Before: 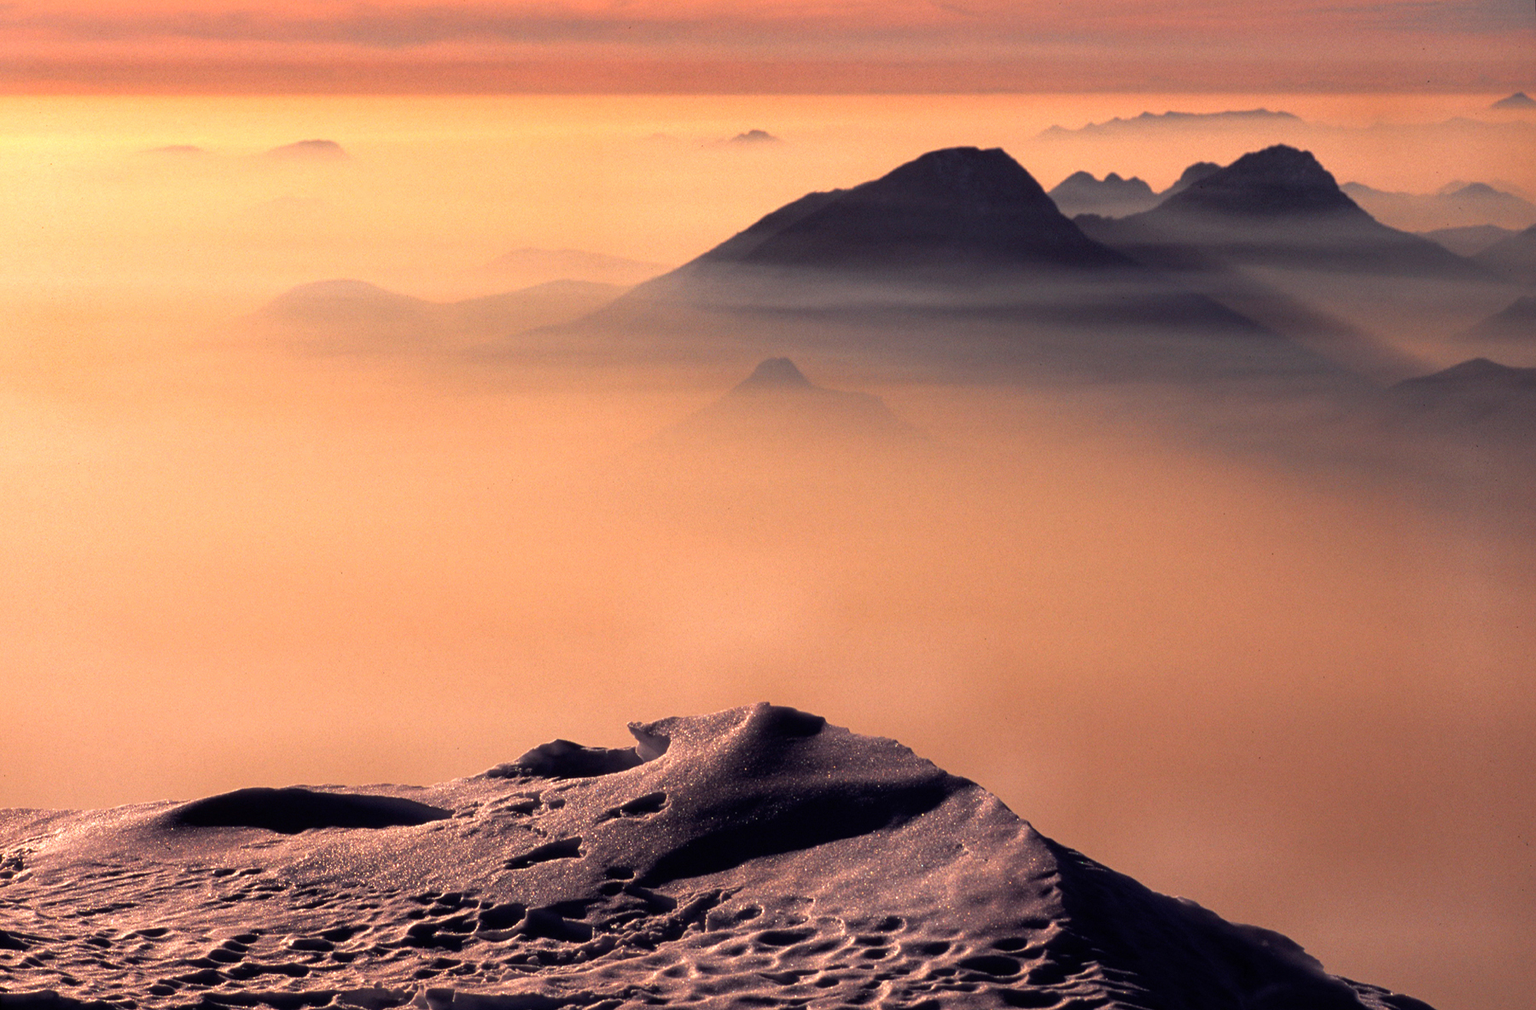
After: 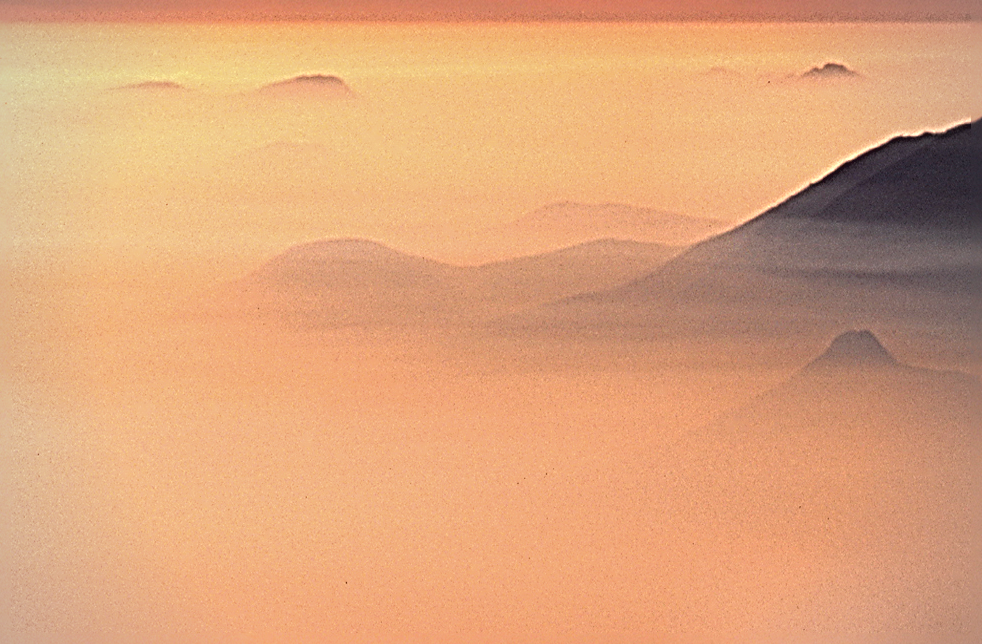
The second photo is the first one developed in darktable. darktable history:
sharpen: radius 4.022, amount 1.983
contrast brightness saturation: contrast -0.093, saturation -0.086
crop and rotate: left 3.039%, top 7.565%, right 42.355%, bottom 38.04%
vignetting: brightness -0.218
